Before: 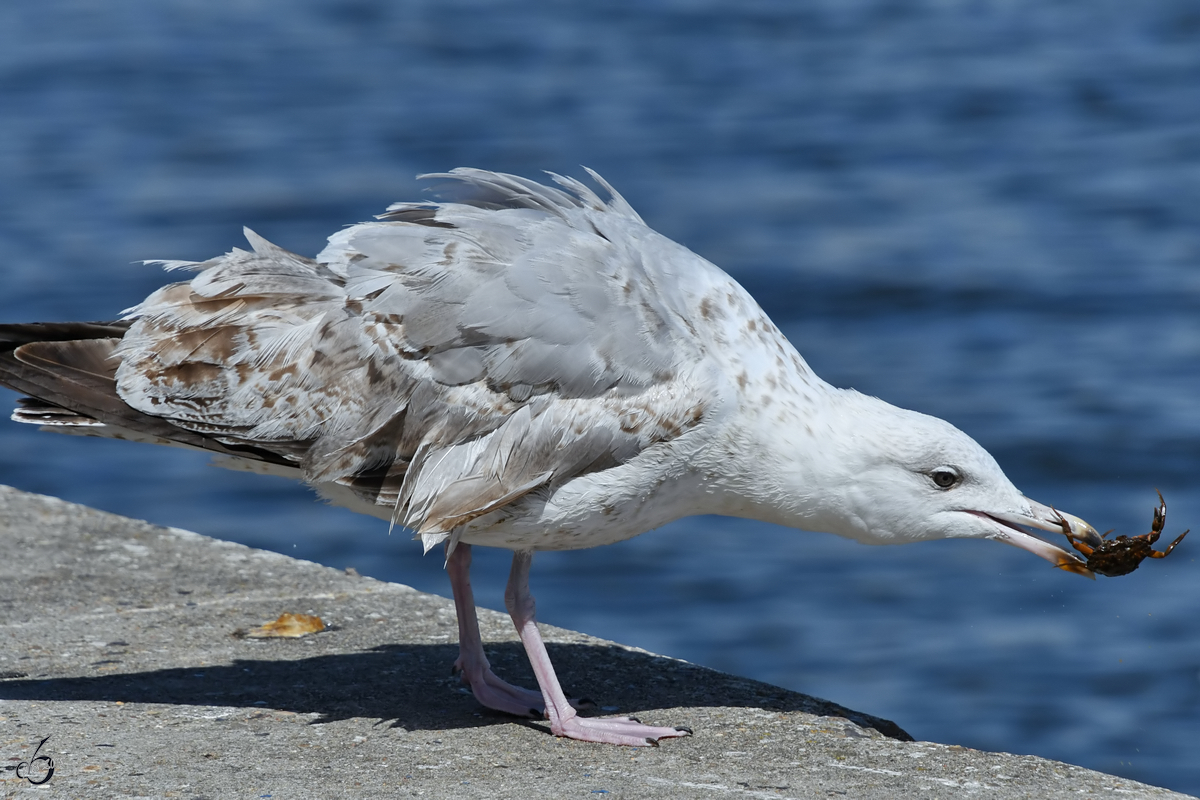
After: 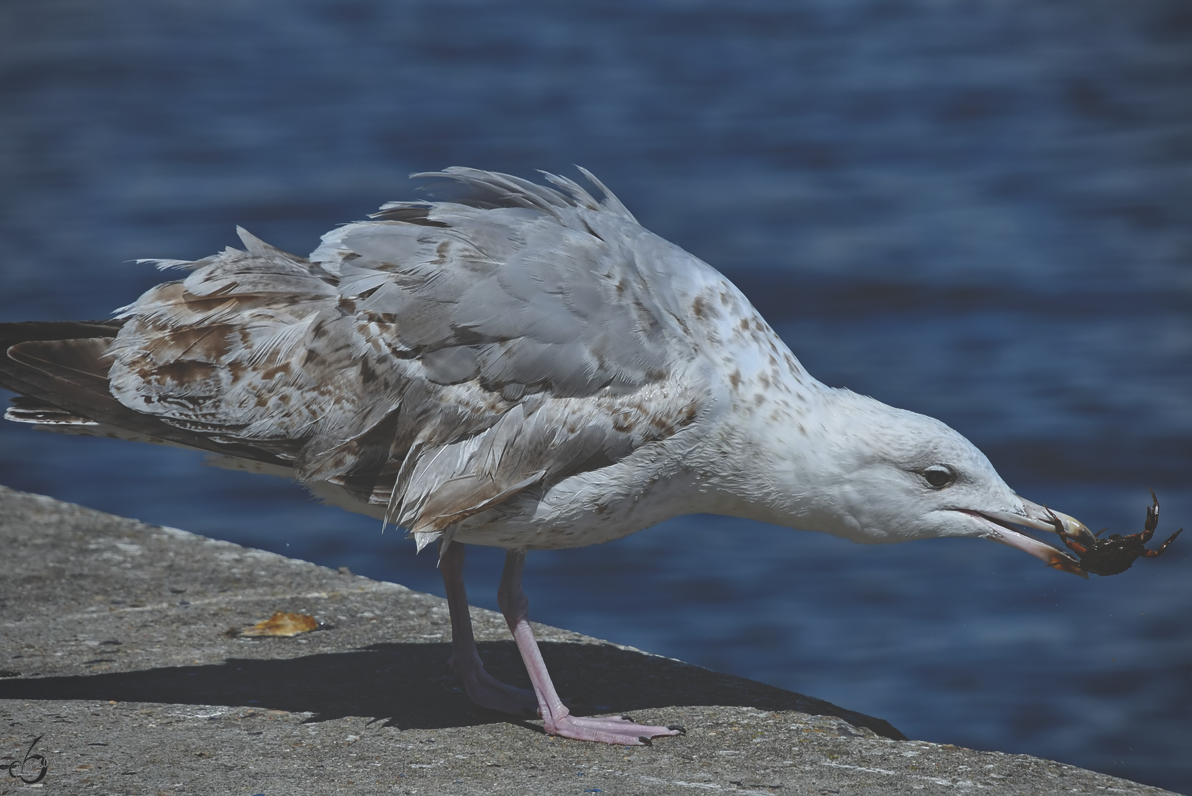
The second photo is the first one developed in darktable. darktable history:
exposure: black level correction -0.014, exposure -0.193 EV, compensate highlight preservation false
haze removal: compatibility mode true, adaptive false
rgb curve: curves: ch0 [(0, 0.186) (0.314, 0.284) (0.775, 0.708) (1, 1)], compensate middle gray true, preserve colors none
vignetting: on, module defaults
crop and rotate: left 0.614%, top 0.179%, bottom 0.309%
